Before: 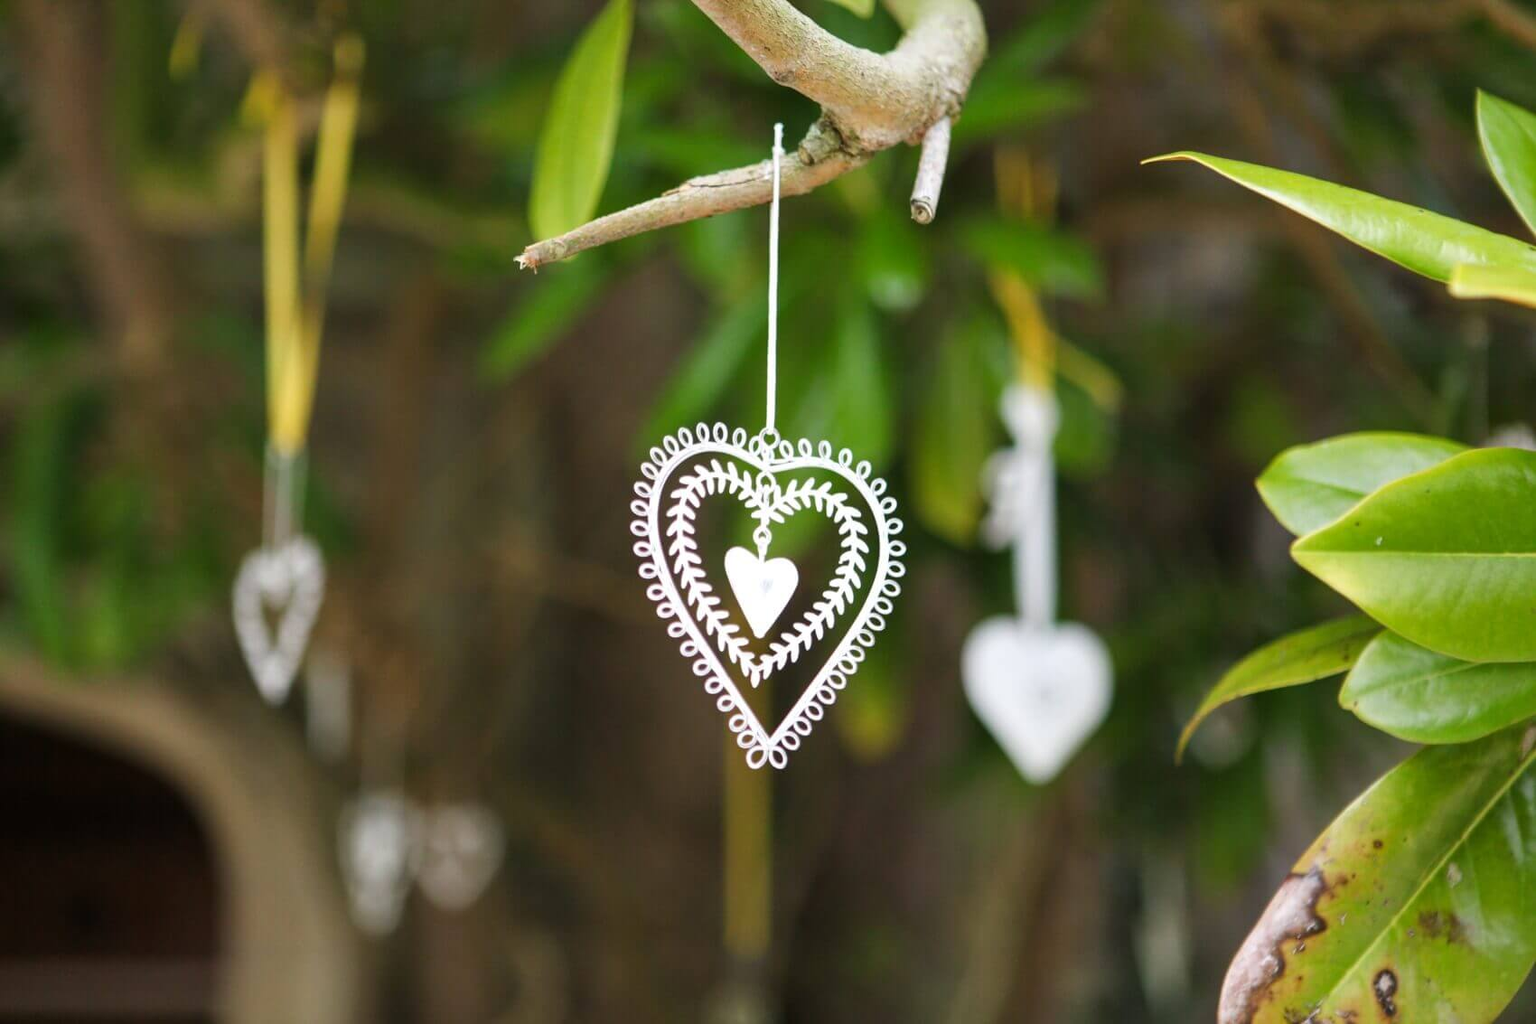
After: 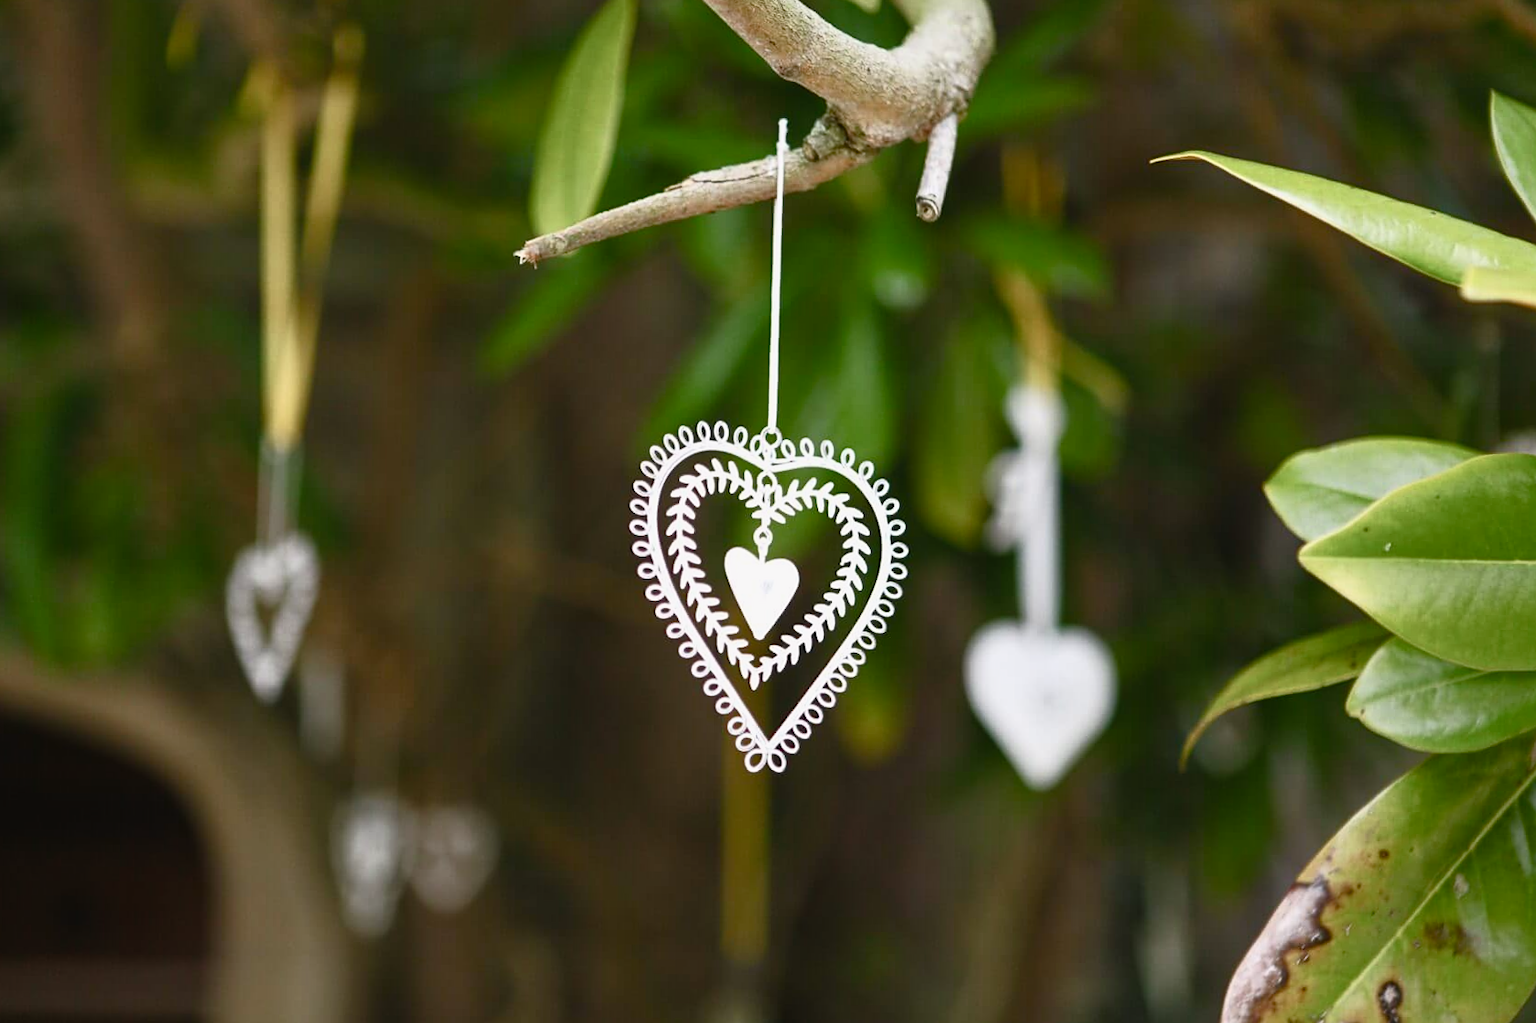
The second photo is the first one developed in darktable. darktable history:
color balance rgb: shadows lift › luminance -10%, shadows lift › chroma 1%, shadows lift › hue 113°, power › luminance -15%, highlights gain › chroma 0.2%, highlights gain › hue 333°, global offset › luminance 0.5%, perceptual saturation grading › global saturation 20%, perceptual saturation grading › highlights -50%, perceptual saturation grading › shadows 25%, contrast -10%
crop and rotate: angle -0.5°
base curve: curves: ch0 [(0, 0) (0.257, 0.25) (0.482, 0.586) (0.757, 0.871) (1, 1)]
sharpen: amount 0.2
